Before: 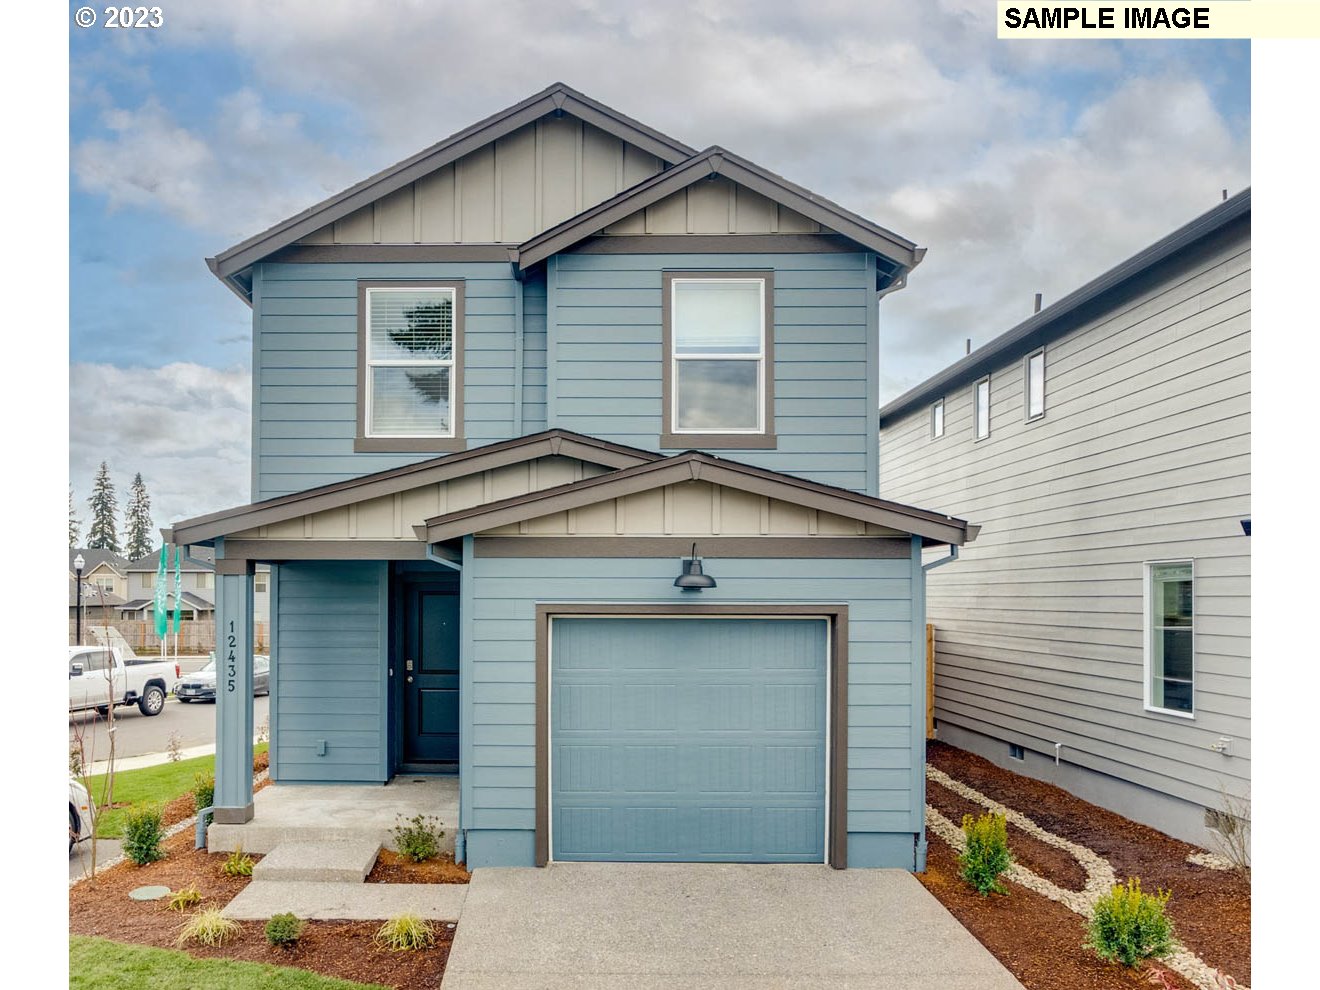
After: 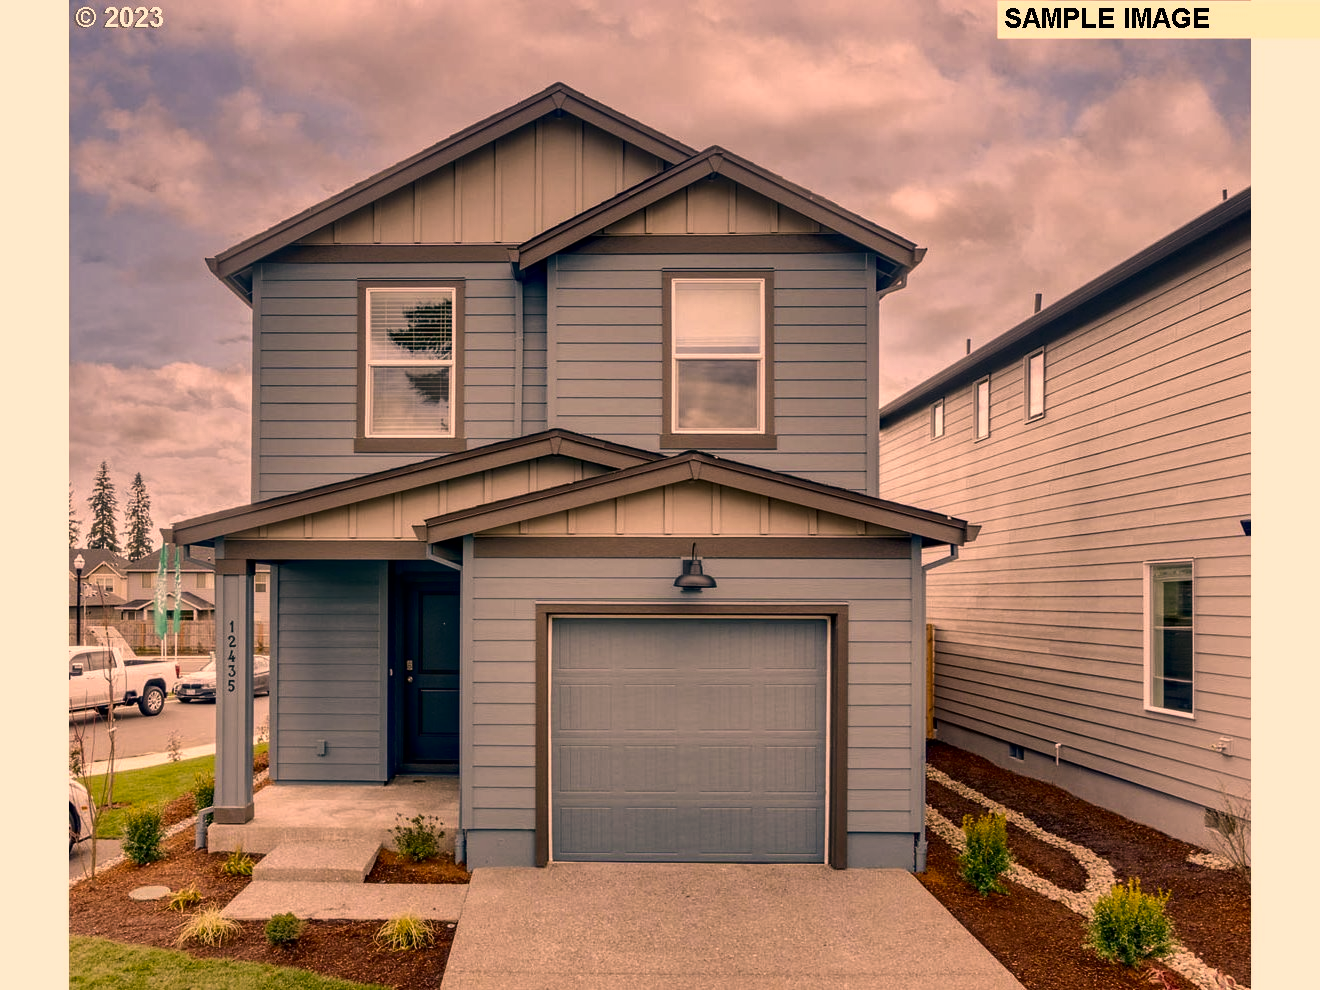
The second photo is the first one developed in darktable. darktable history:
color correction: highlights a* 40, highlights b* 40, saturation 0.69
contrast brightness saturation: brightness -0.25, saturation 0.2
